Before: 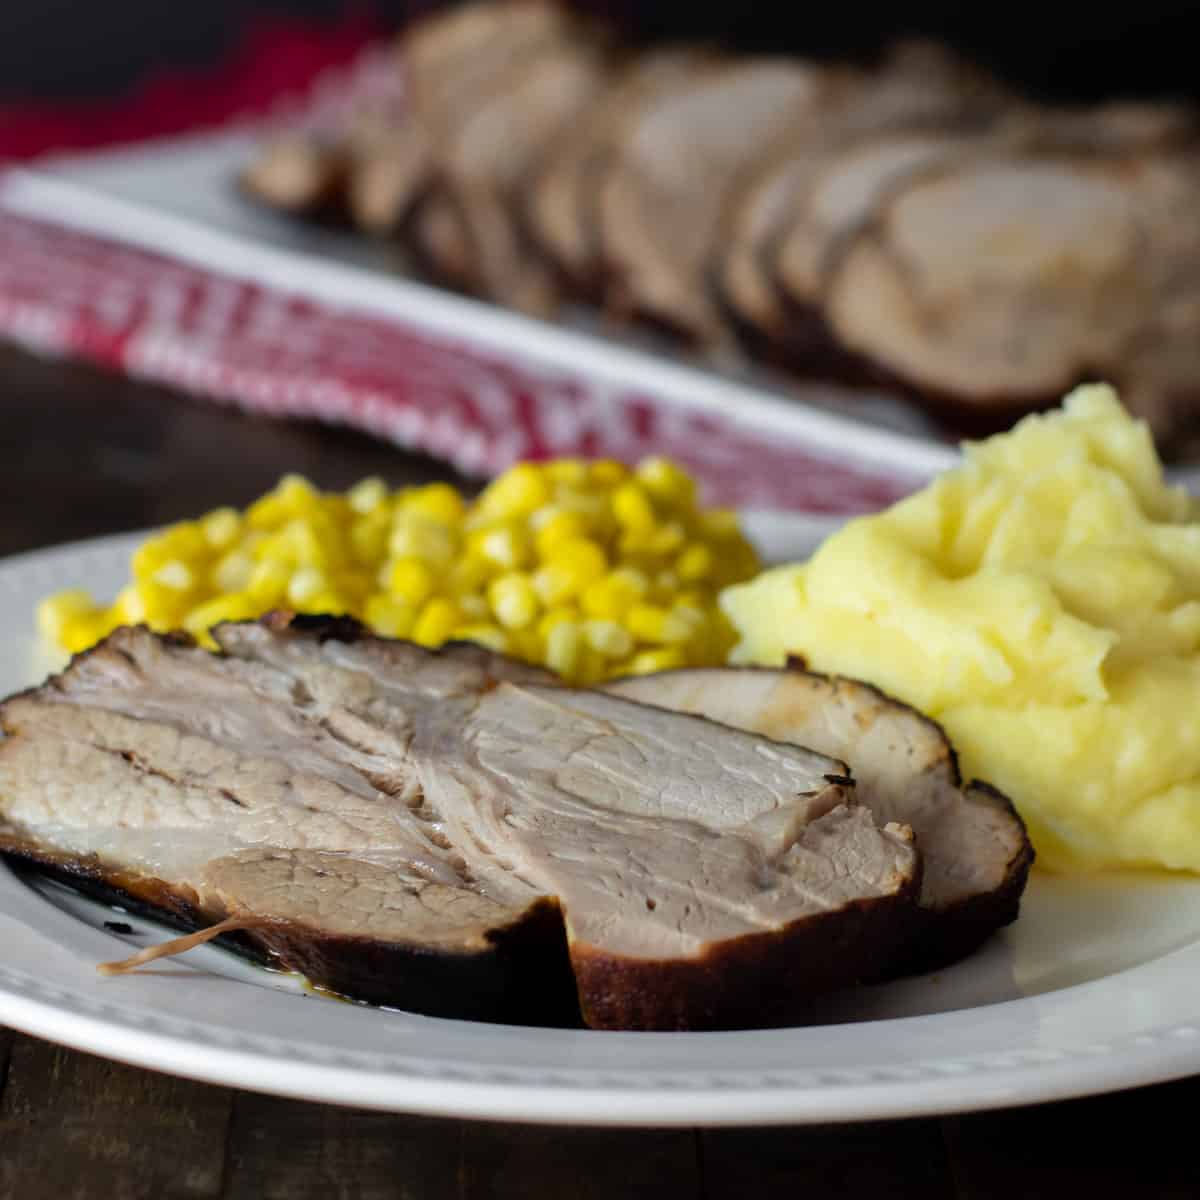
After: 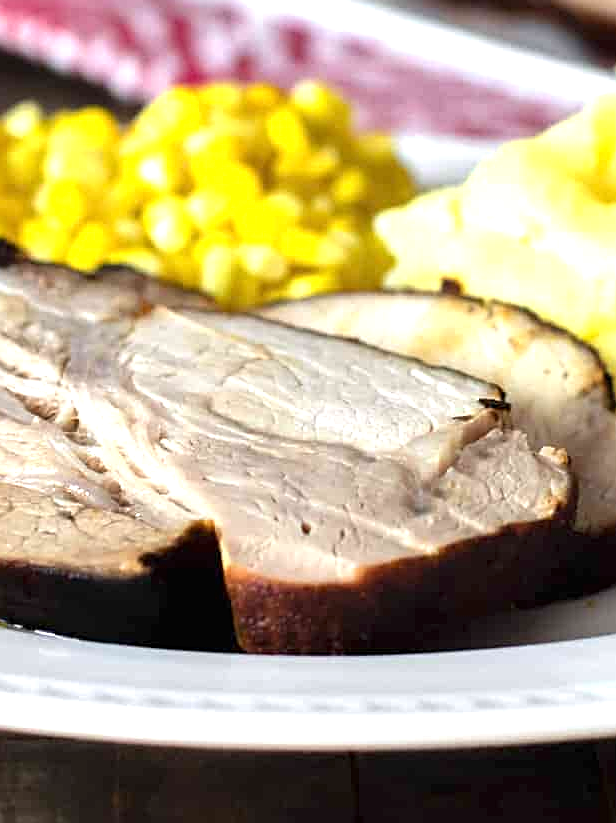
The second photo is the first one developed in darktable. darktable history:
exposure: black level correction 0, exposure 1.199 EV, compensate exposure bias true, compensate highlight preservation false
sharpen: on, module defaults
crop and rotate: left 28.785%, top 31.397%, right 19.804%
